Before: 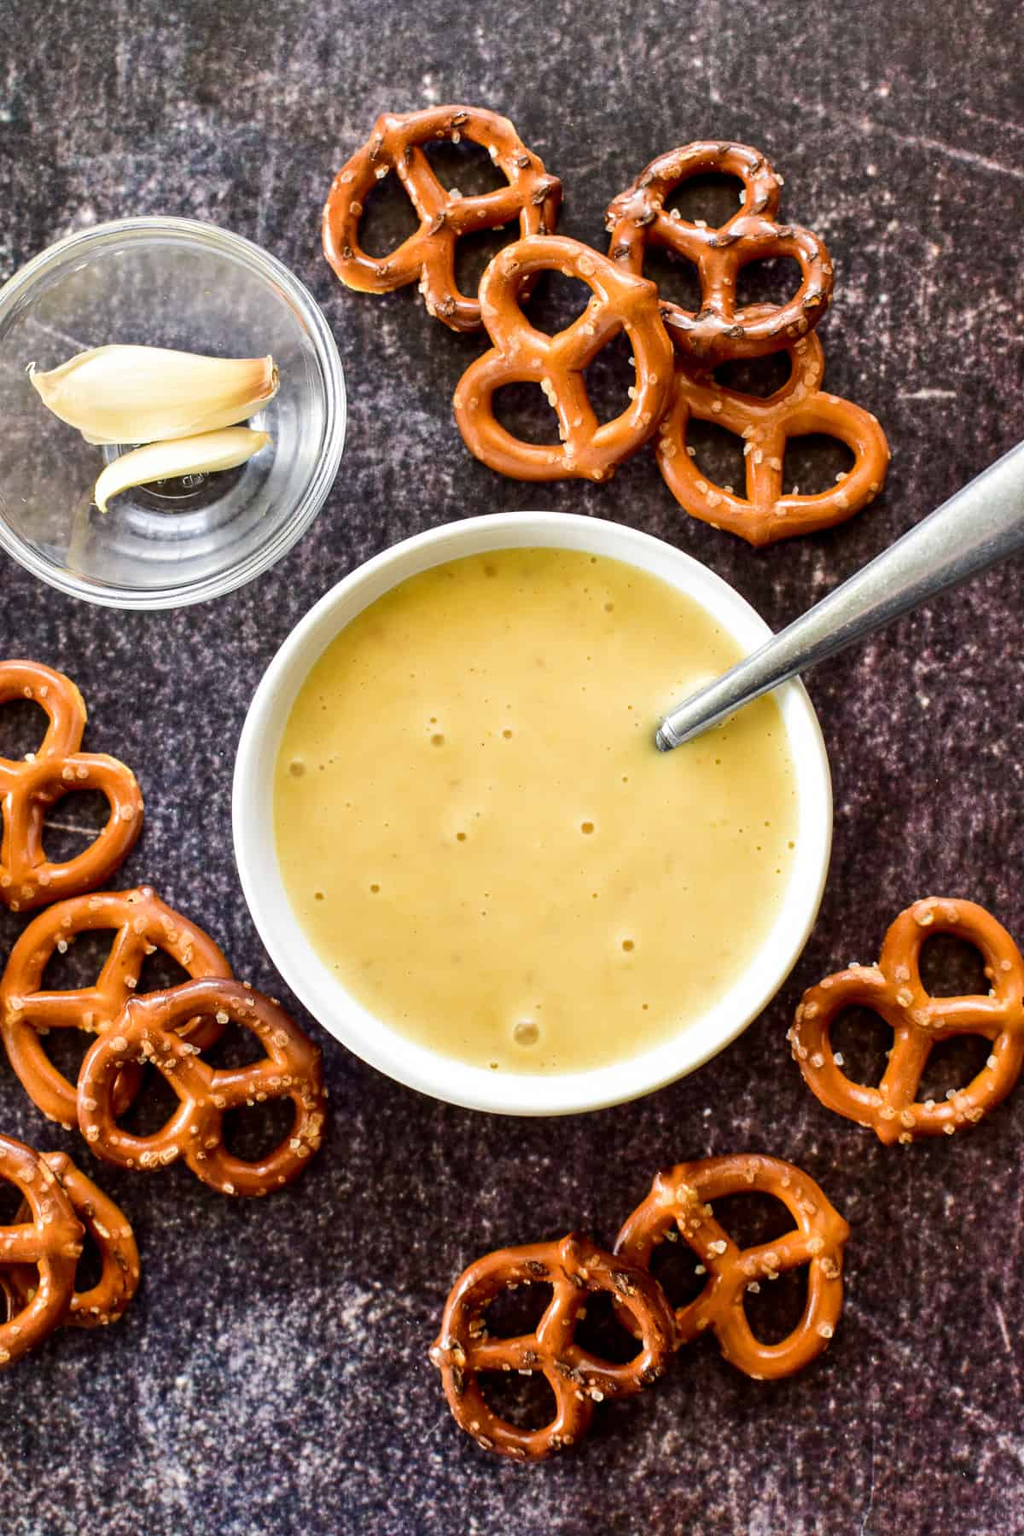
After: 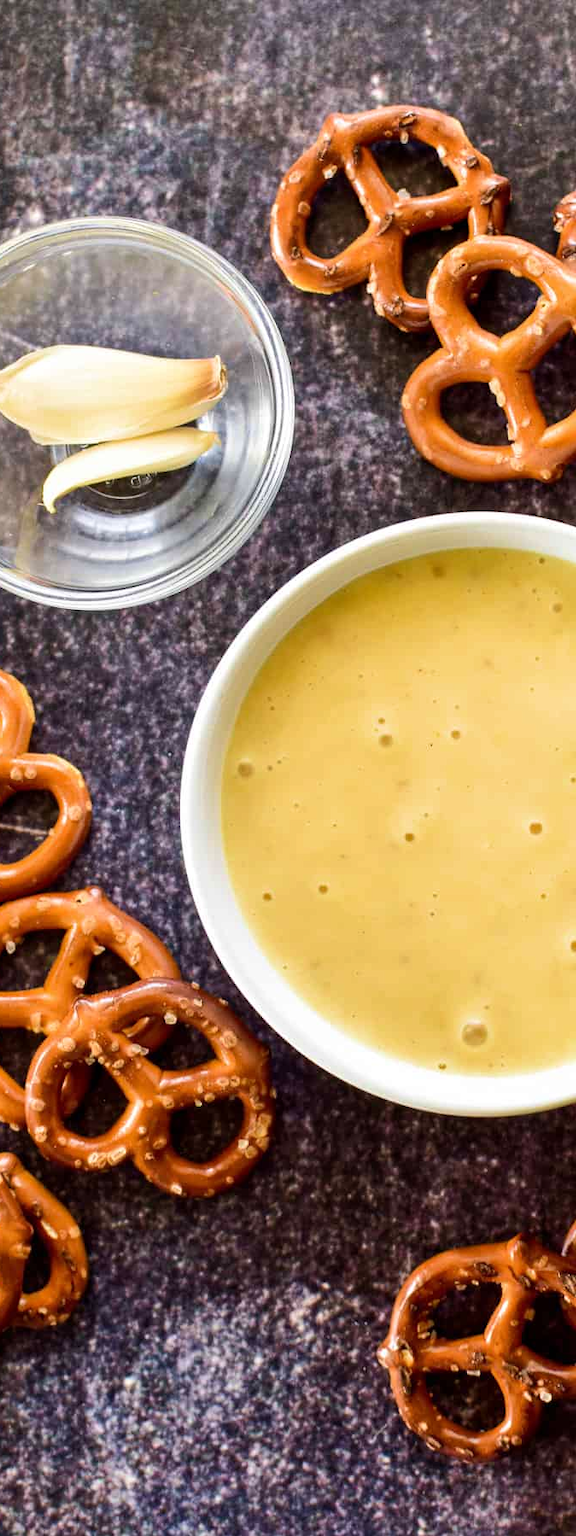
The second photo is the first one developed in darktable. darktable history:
crop: left 5.114%, right 38.589%
velvia: on, module defaults
